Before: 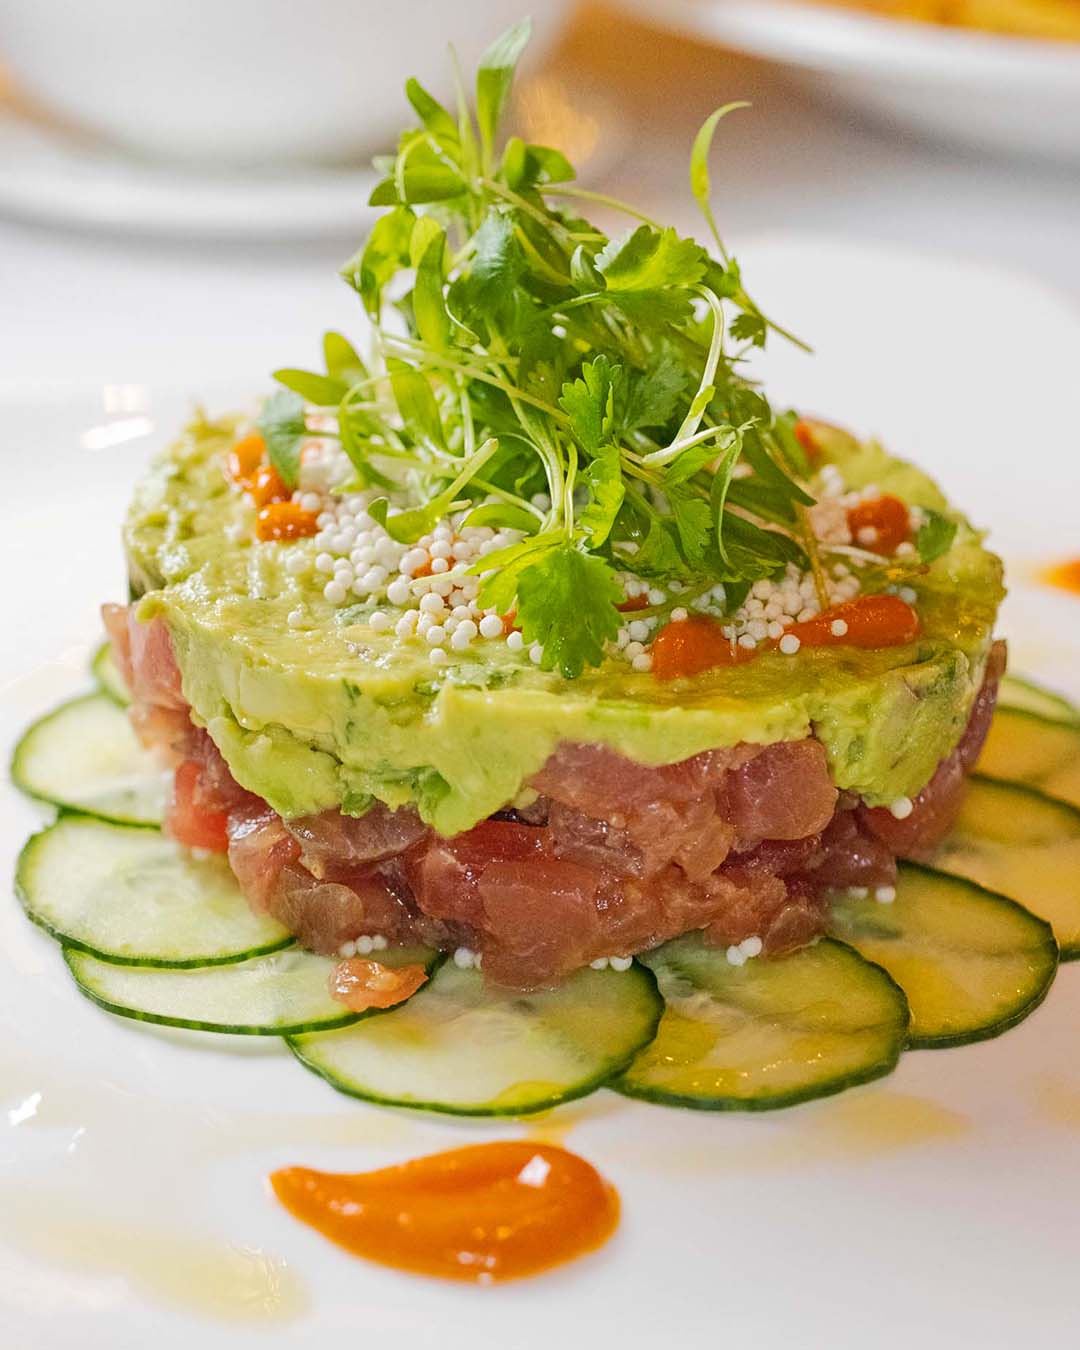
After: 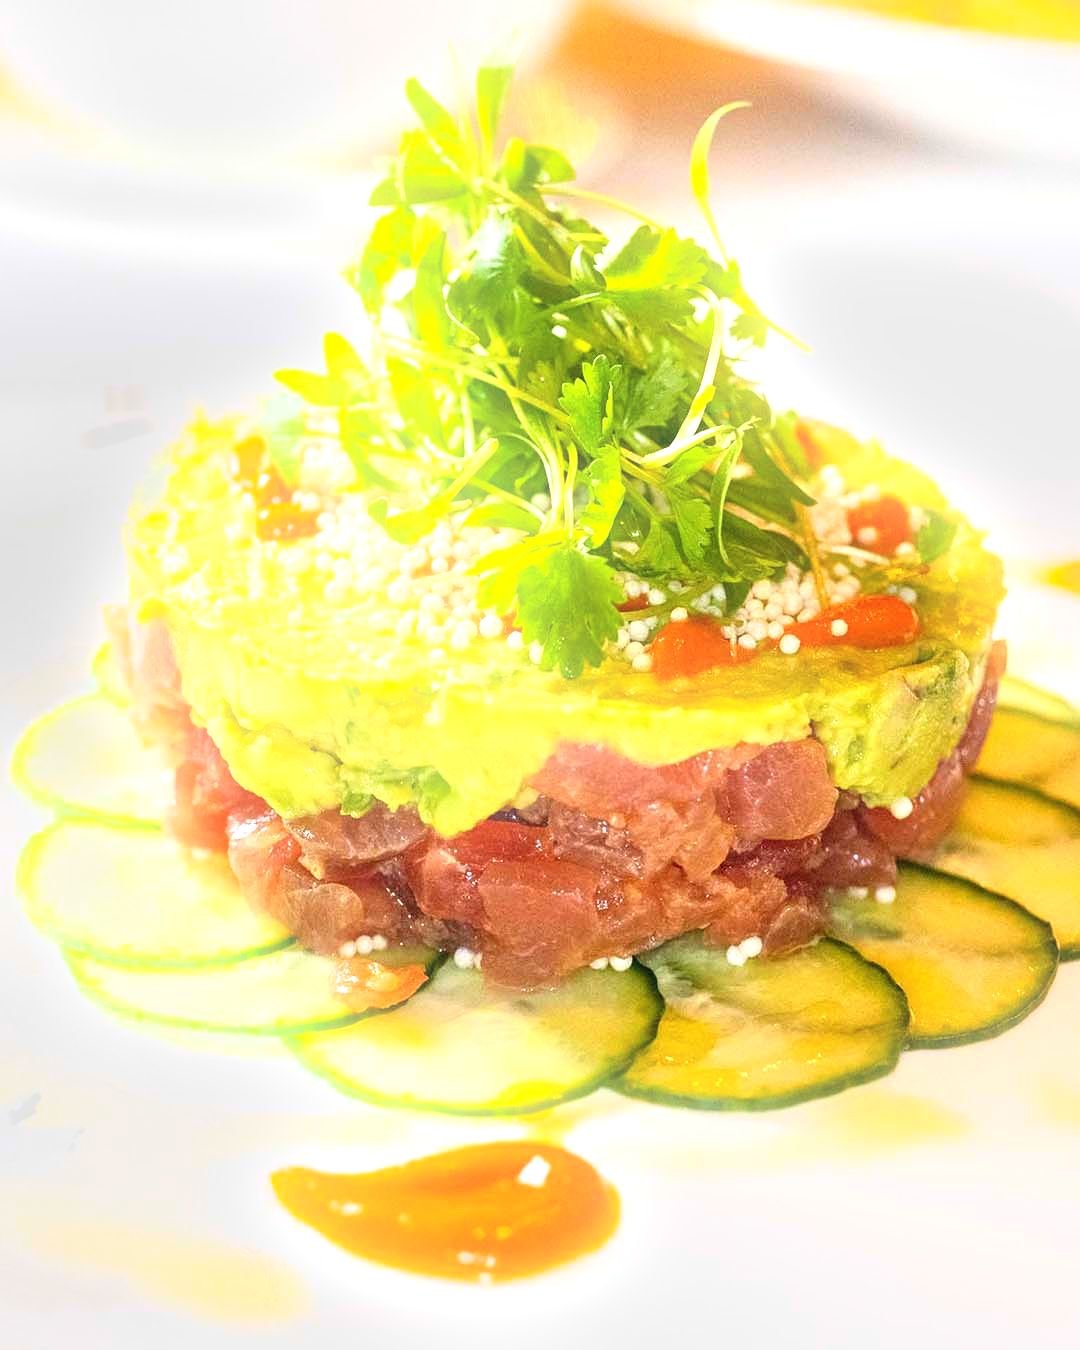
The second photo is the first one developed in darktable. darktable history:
exposure: black level correction 0, exposure 1.1 EV, compensate exposure bias true, compensate highlight preservation false
tone equalizer: on, module defaults
bloom: size 9%, threshold 100%, strength 7%
